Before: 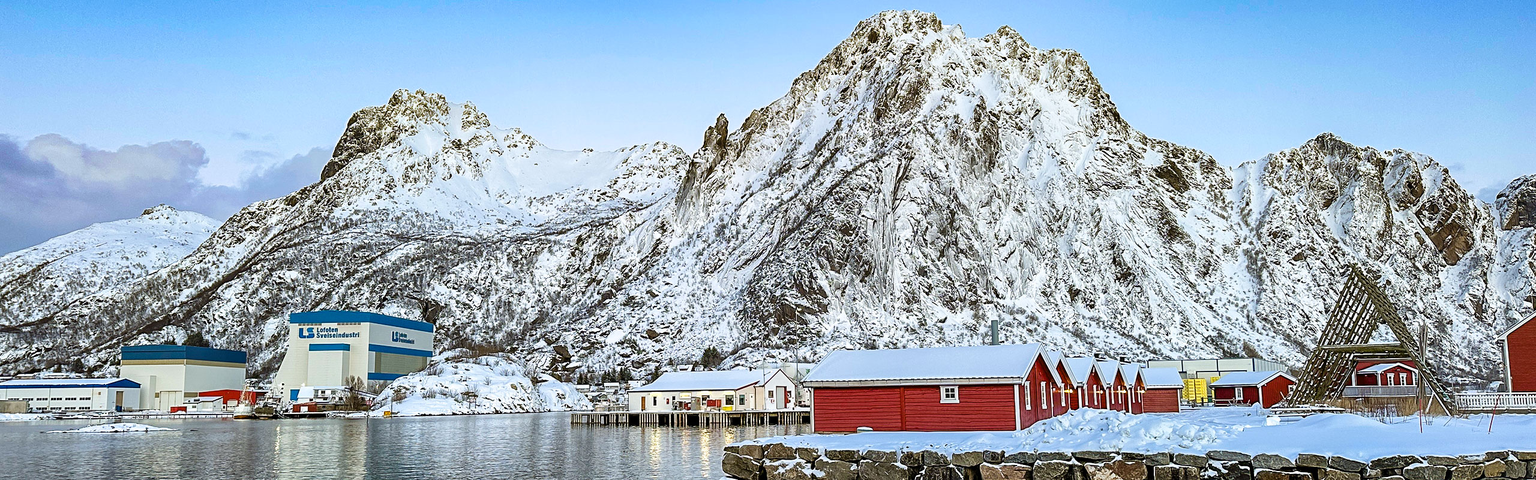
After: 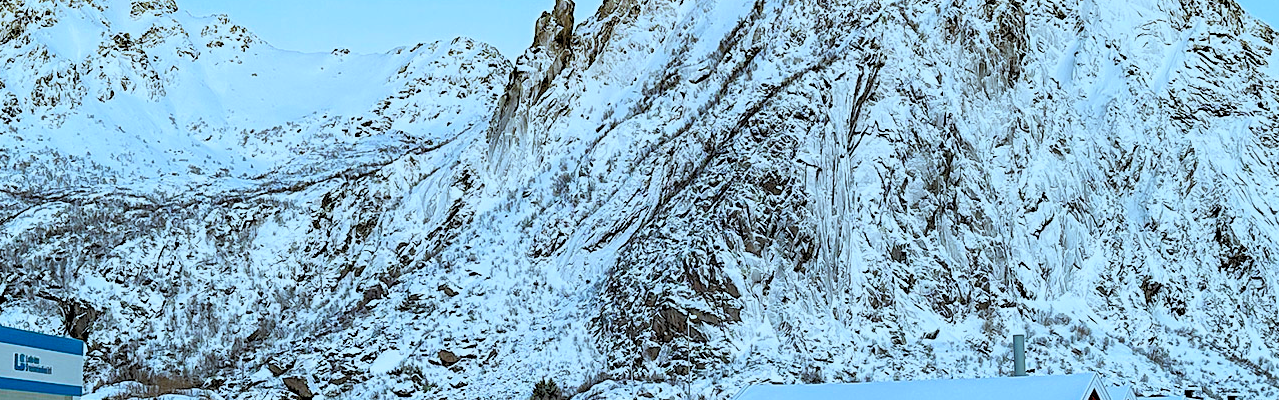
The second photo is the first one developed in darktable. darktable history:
color correction: highlights a* -9.73, highlights b* -21.22
crop: left 25%, top 25%, right 25%, bottom 25%
rgb levels: preserve colors sum RGB, levels [[0.038, 0.433, 0.934], [0, 0.5, 1], [0, 0.5, 1]]
